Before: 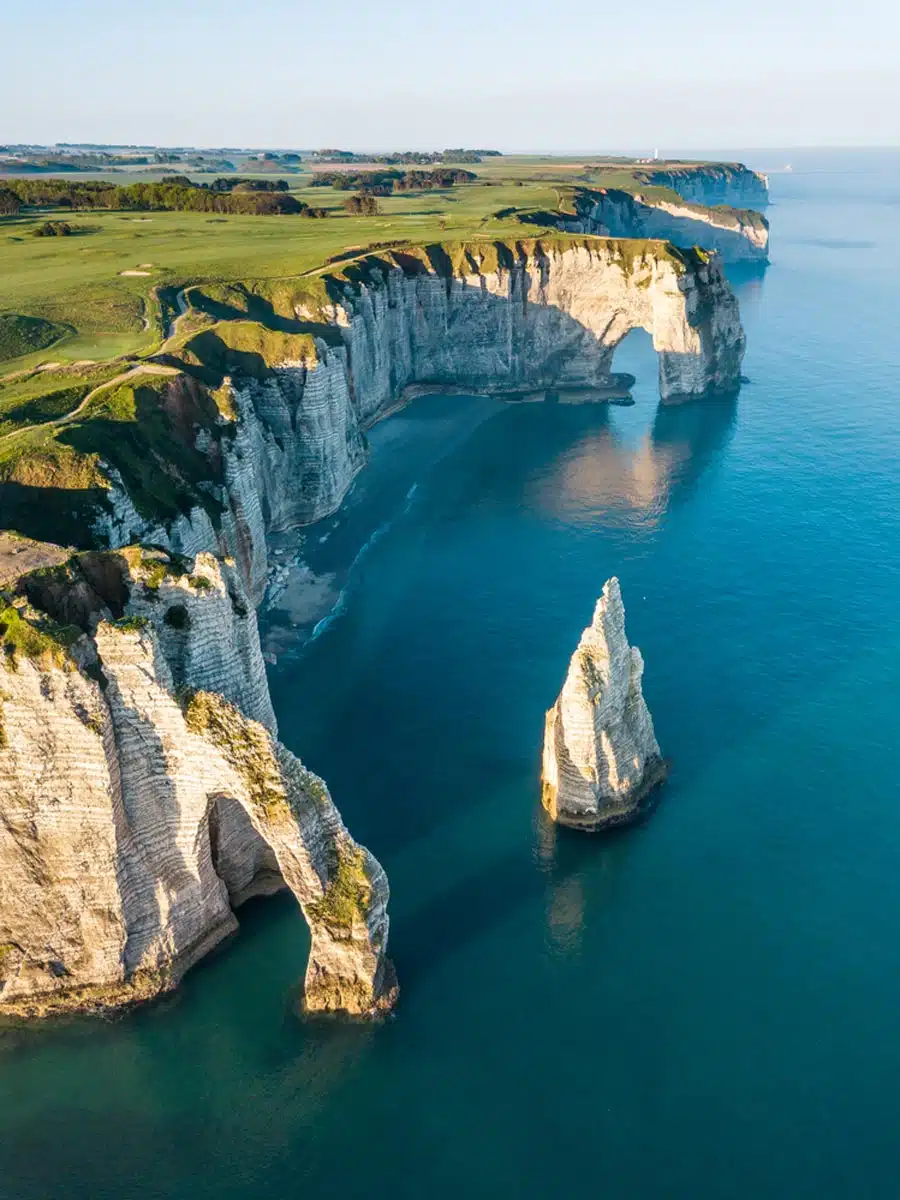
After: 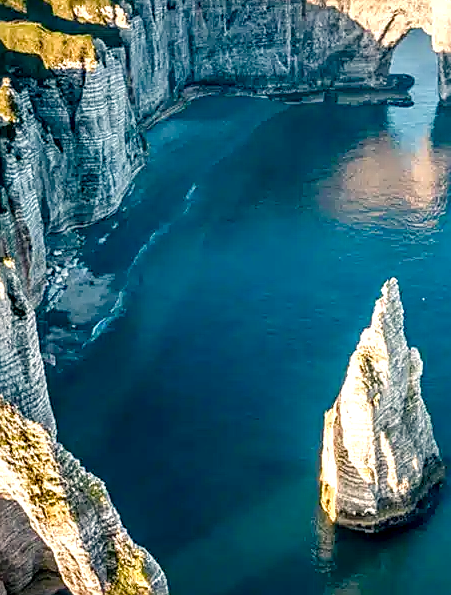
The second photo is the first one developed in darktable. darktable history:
tone equalizer: edges refinement/feathering 500, mask exposure compensation -1.57 EV, preserve details no
sharpen: on, module defaults
crop: left 24.656%, top 24.972%, right 25.207%, bottom 25.374%
color balance rgb: highlights gain › chroma 3.088%, highlights gain › hue 60.2°, perceptual saturation grading › global saturation 20%, perceptual saturation grading › highlights -25.583%, perceptual saturation grading › shadows 49.899%, global vibrance -17.265%, contrast -6.562%
local contrast: highlights 80%, shadows 58%, detail 174%, midtone range 0.609
